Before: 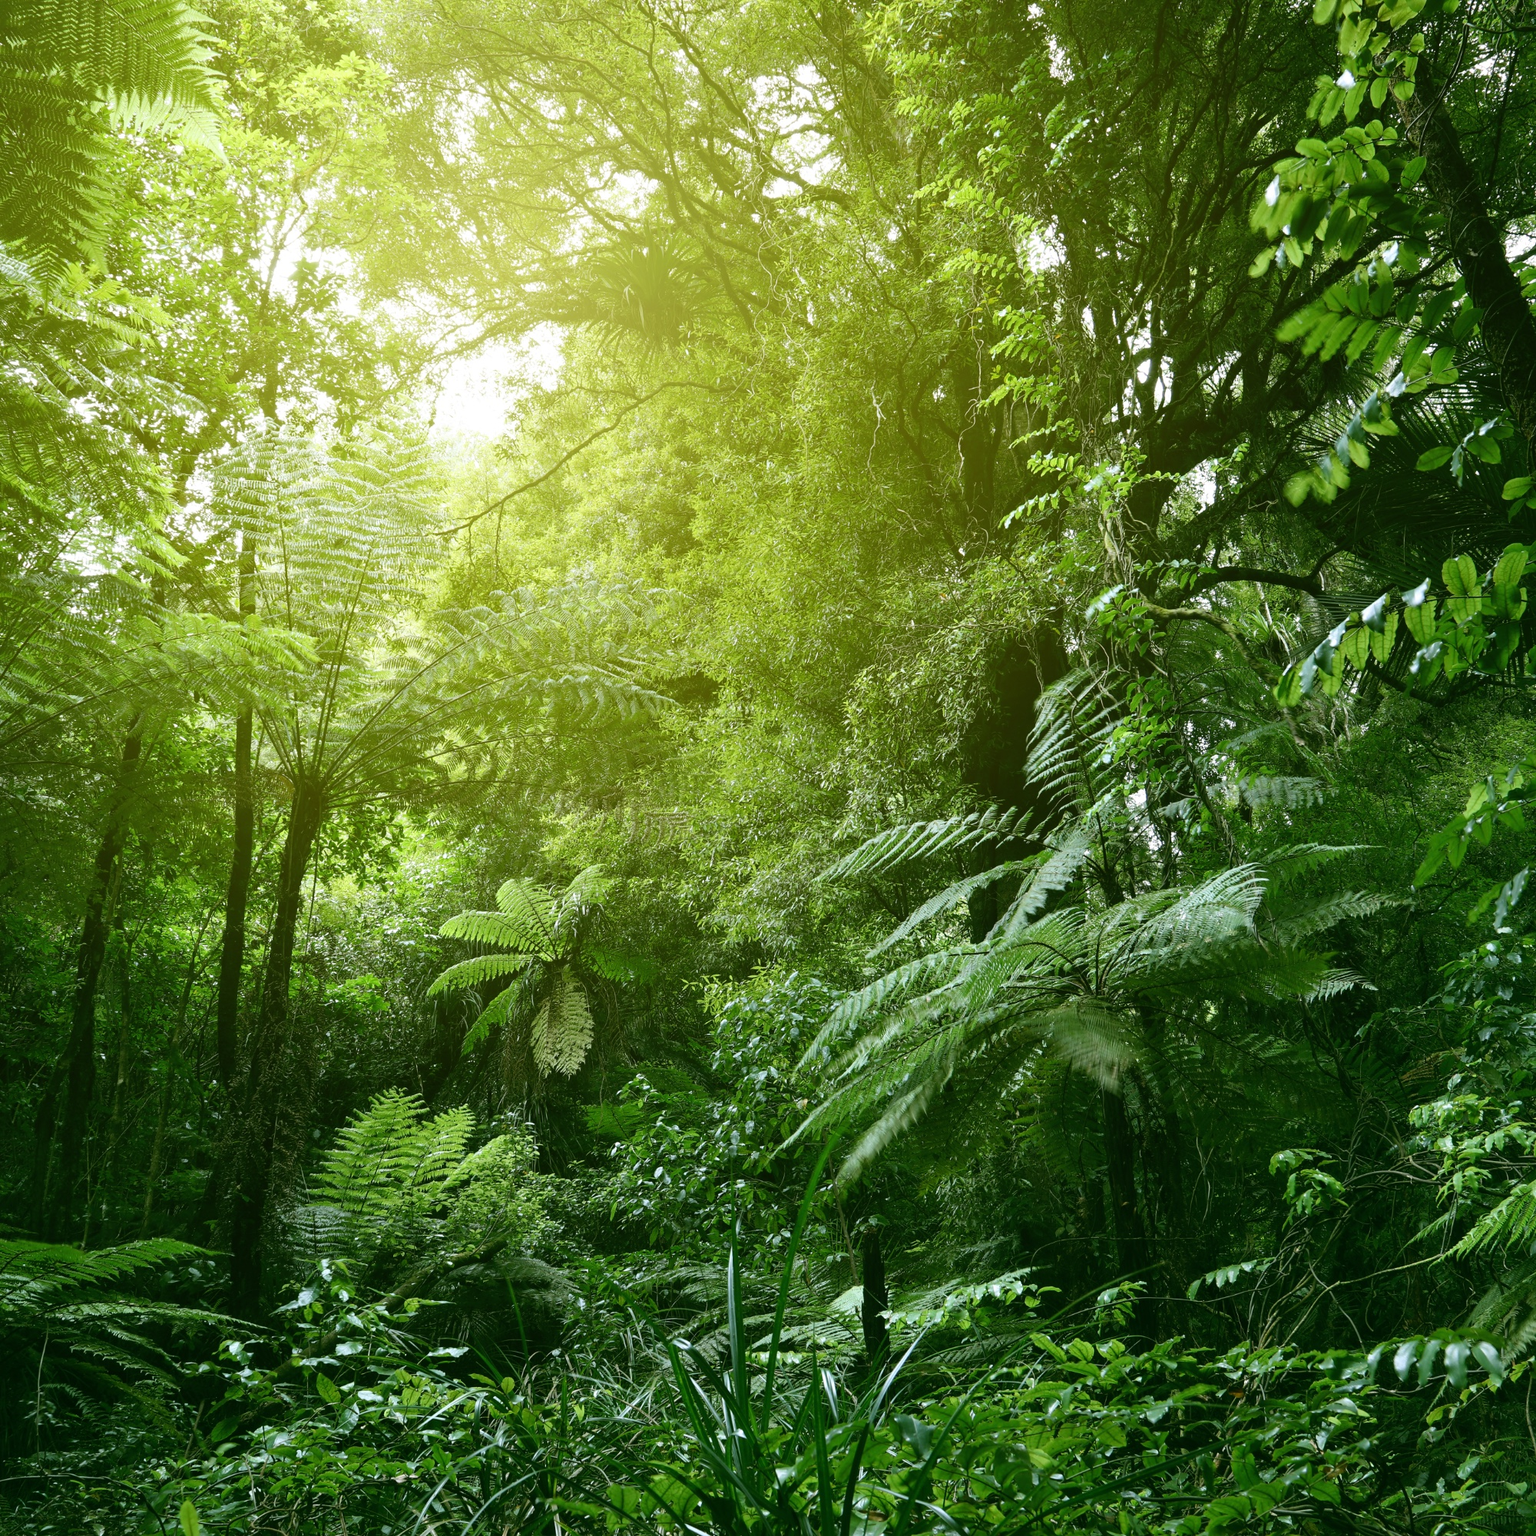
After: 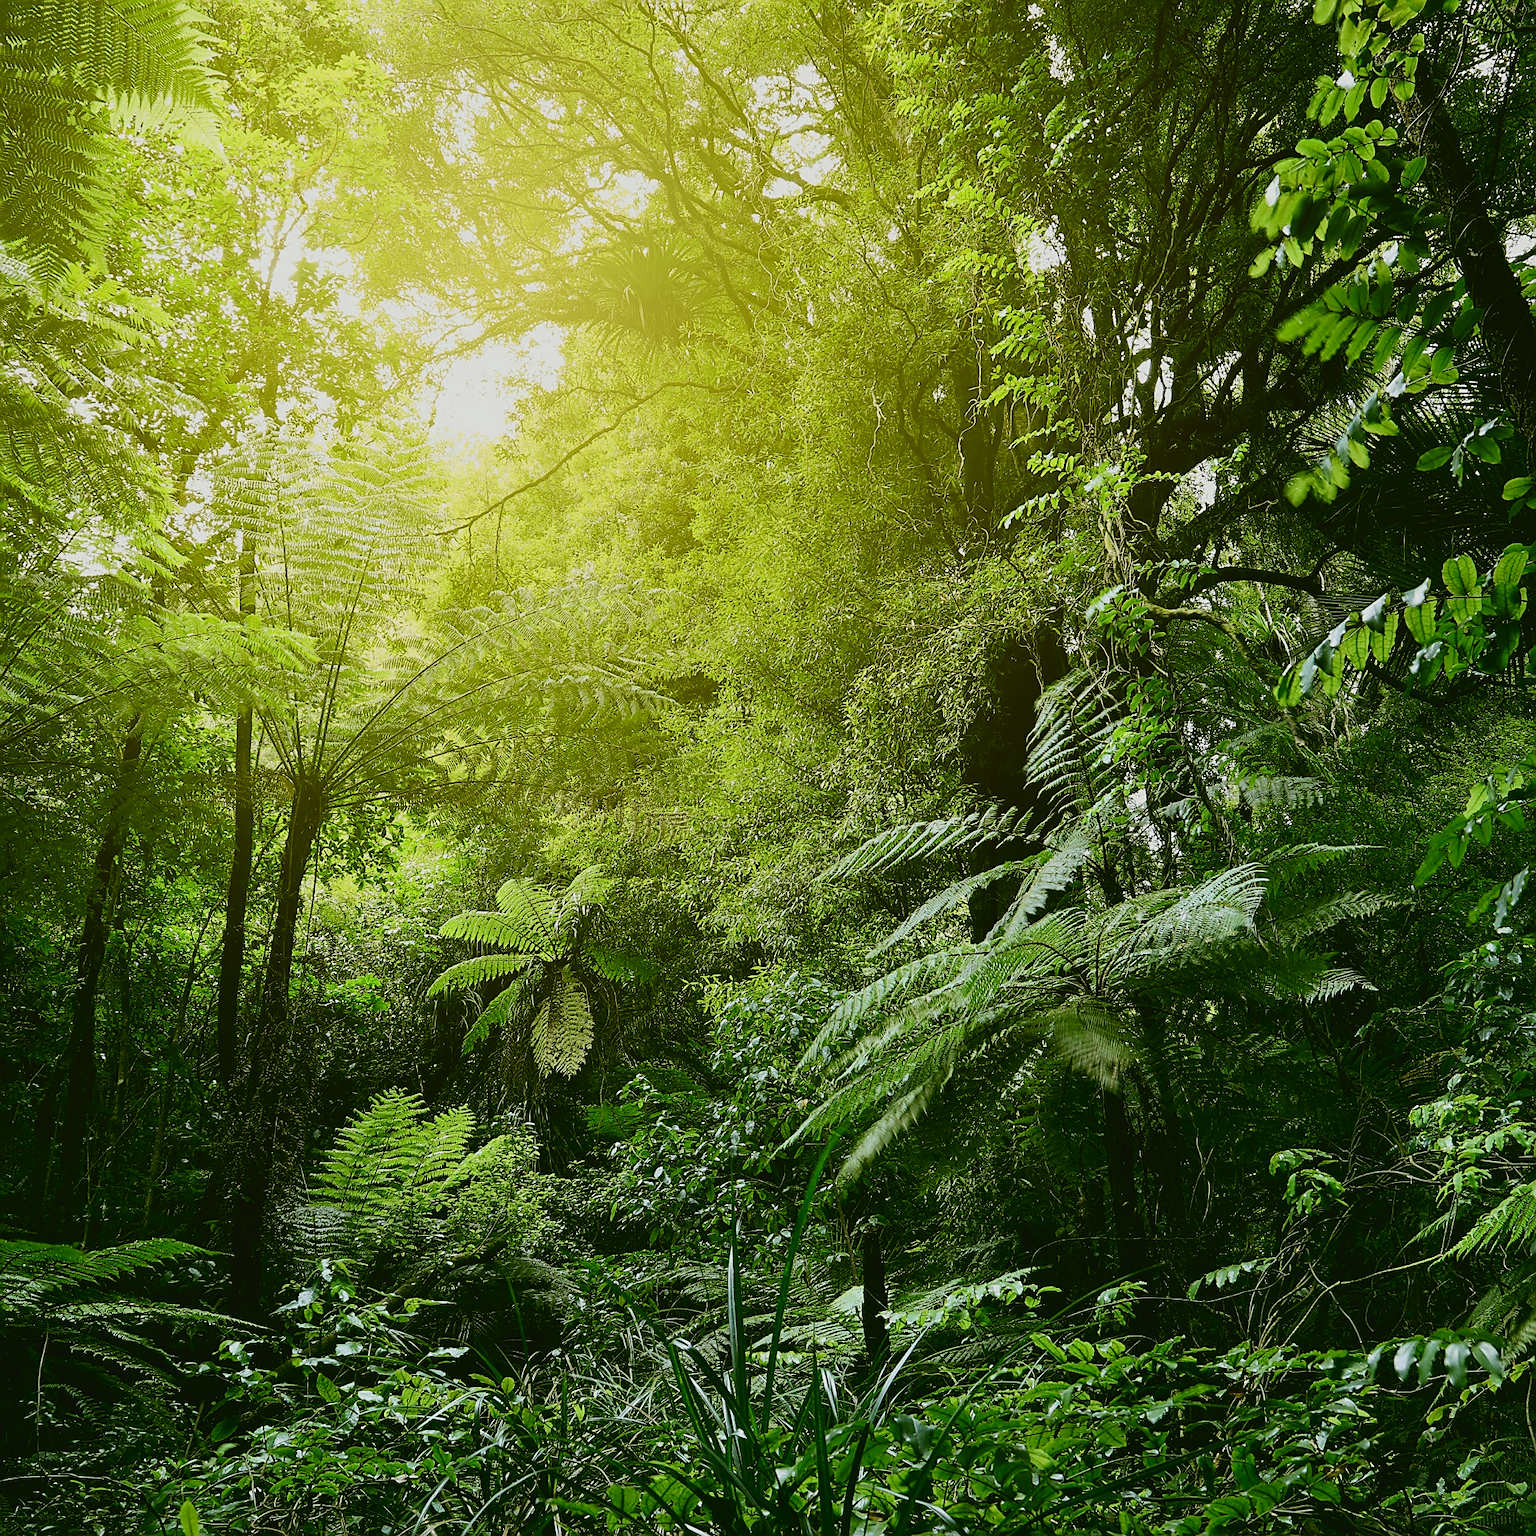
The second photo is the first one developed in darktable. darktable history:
sharpen: radius 1.4, amount 1.25, threshold 0.7
exposure: exposure -0.582 EV, compensate highlight preservation false
tone curve: curves: ch0 [(0, 0.03) (0.113, 0.087) (0.207, 0.184) (0.515, 0.612) (0.712, 0.793) (1, 0.946)]; ch1 [(0, 0) (0.172, 0.123) (0.317, 0.279) (0.407, 0.401) (0.476, 0.482) (0.505, 0.499) (0.534, 0.534) (0.632, 0.645) (0.726, 0.745) (1, 1)]; ch2 [(0, 0) (0.411, 0.424) (0.476, 0.492) (0.521, 0.524) (0.541, 0.559) (0.65, 0.699) (1, 1)], color space Lab, independent channels, preserve colors none
